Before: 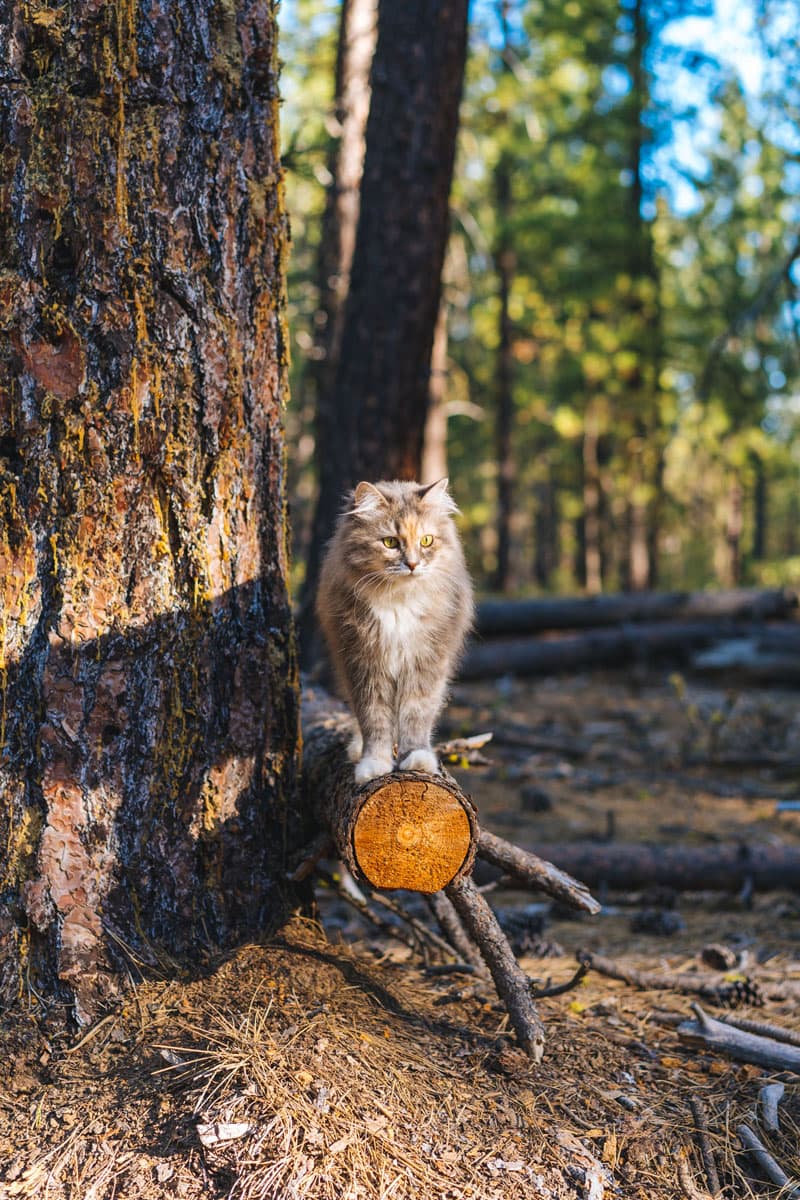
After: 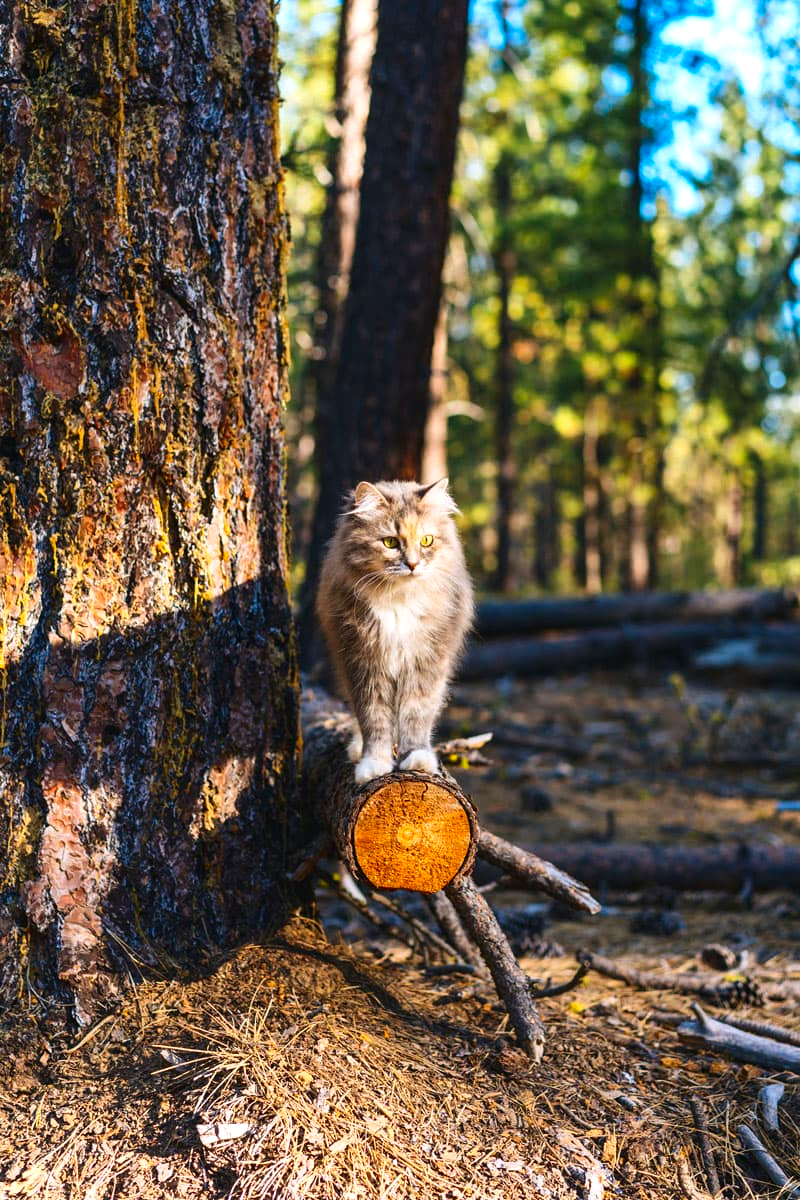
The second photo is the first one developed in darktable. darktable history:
contrast brightness saturation: contrast 0.18, saturation 0.3
shadows and highlights: shadows -12.5, white point adjustment 4, highlights 28.33
